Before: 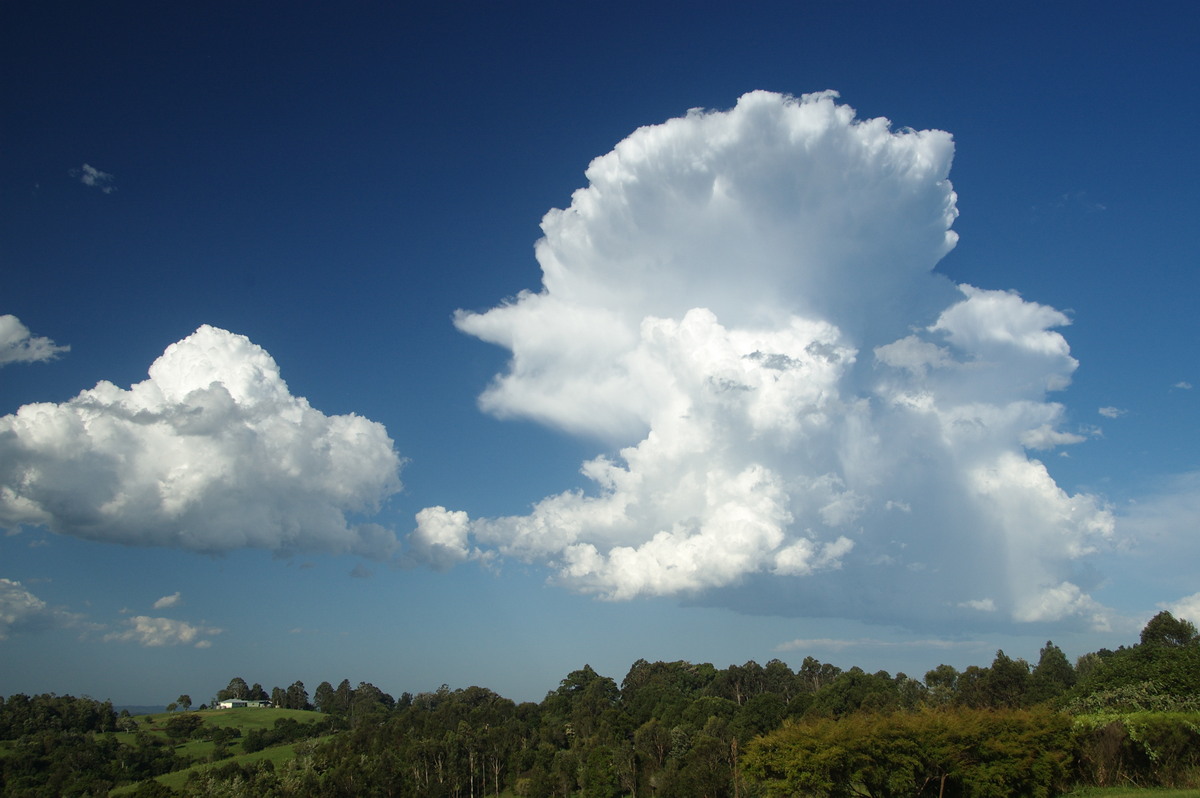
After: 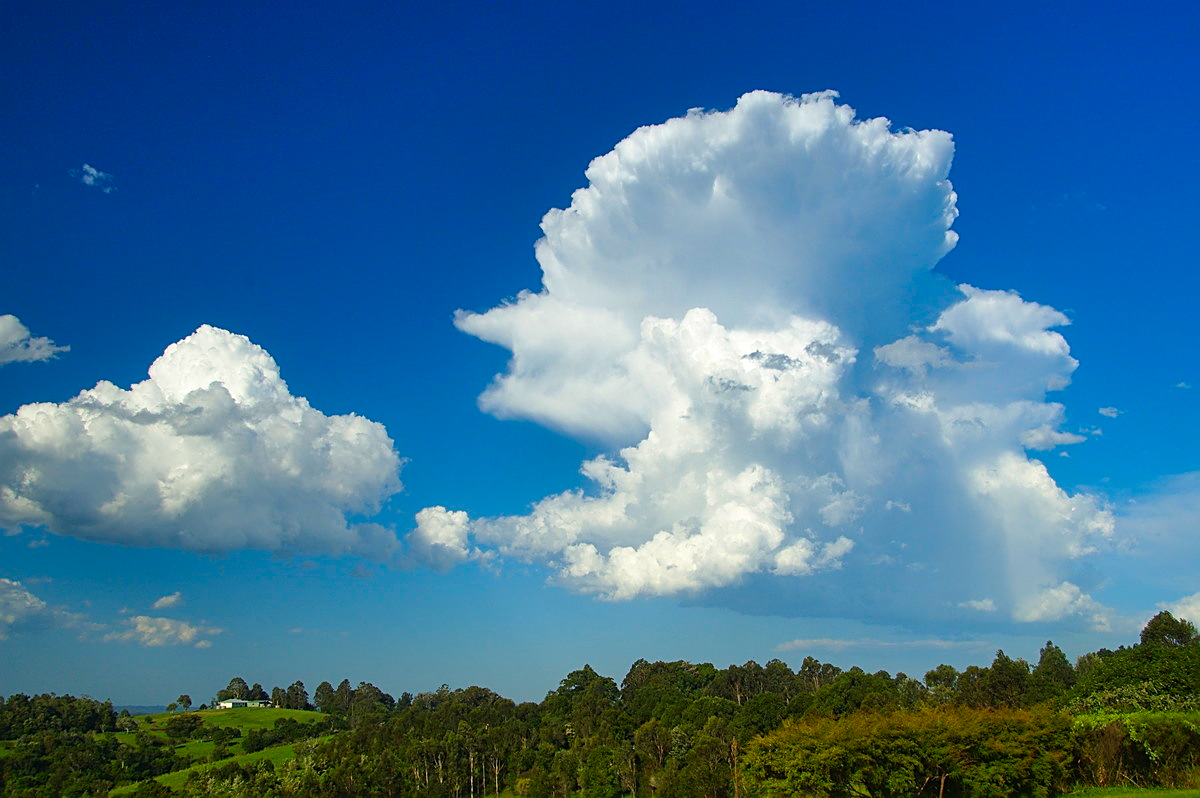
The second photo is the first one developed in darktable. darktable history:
shadows and highlights: soften with gaussian
color correction: saturation 1.8
sharpen: on, module defaults
